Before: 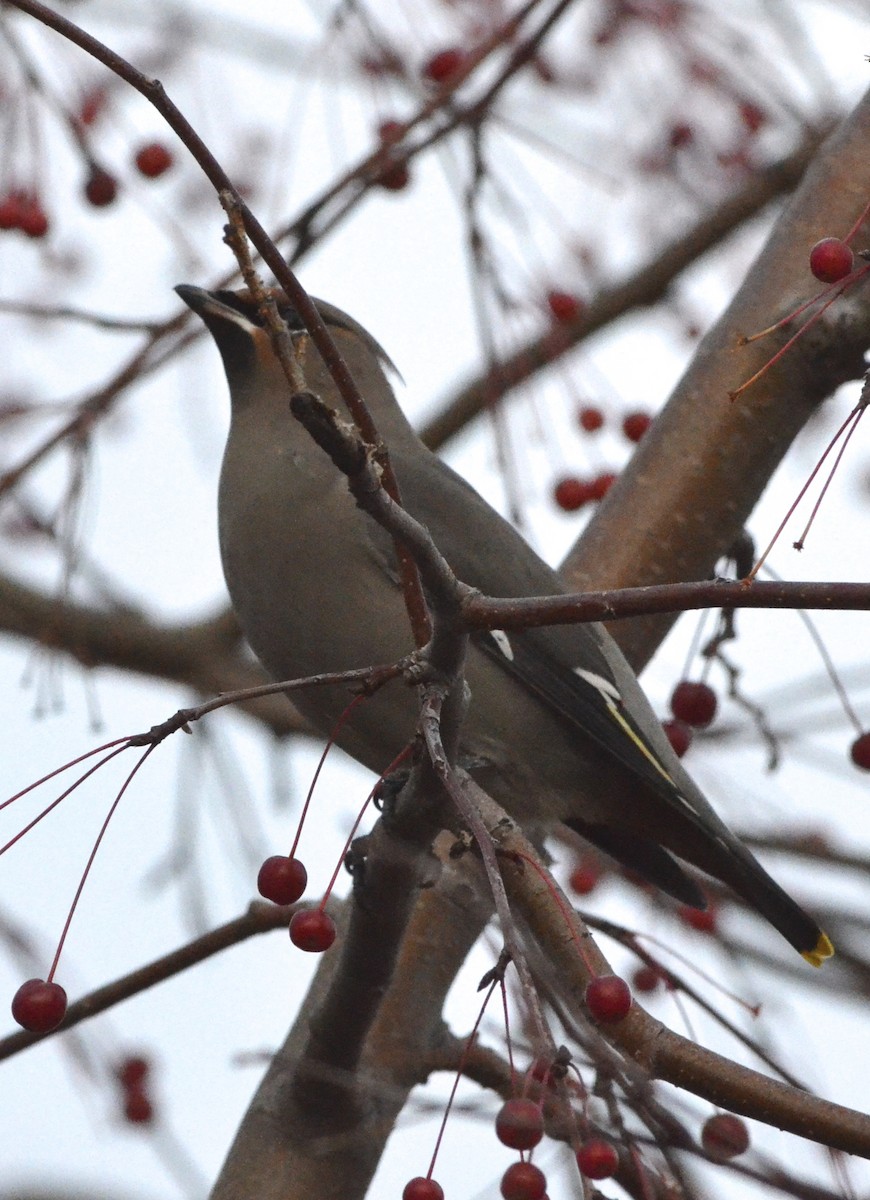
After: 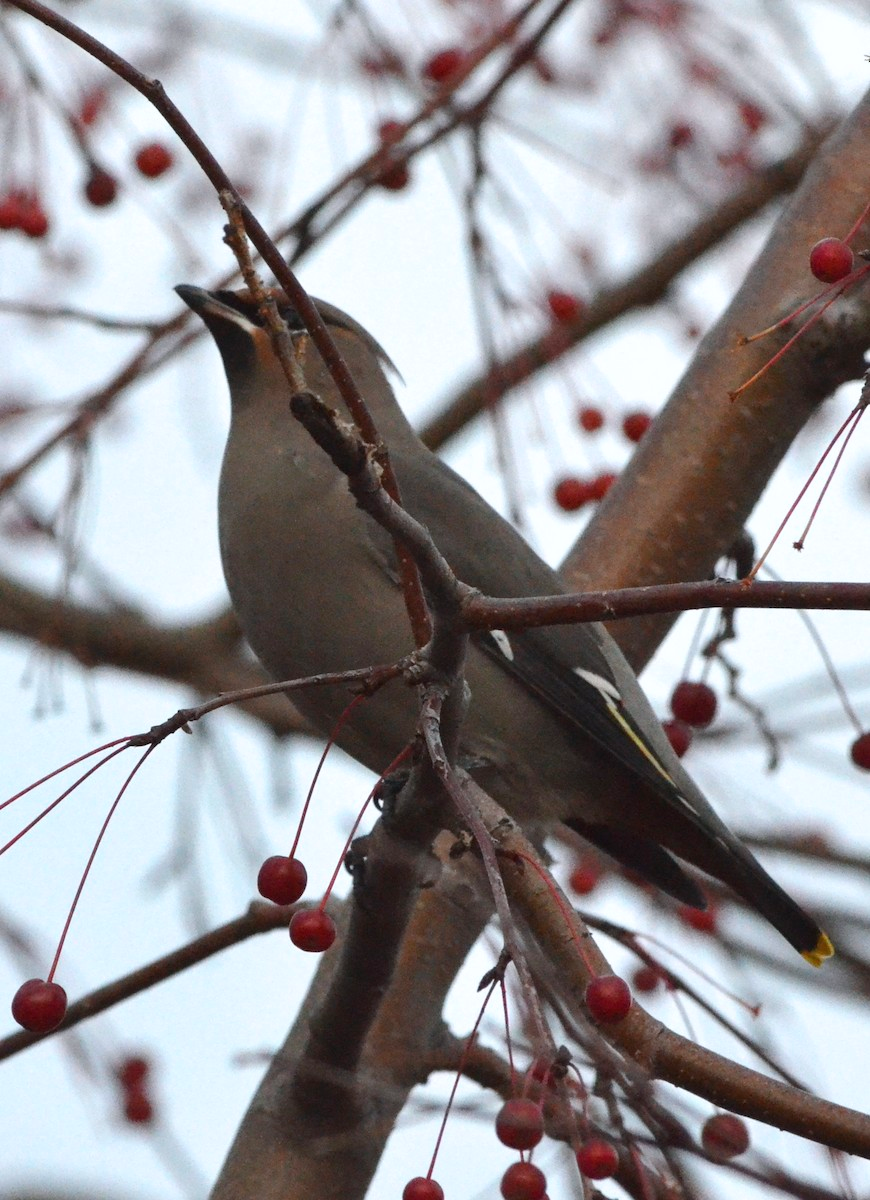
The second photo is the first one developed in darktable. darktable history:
rotate and perspective: automatic cropping off
white balance: red 0.986, blue 1.01
